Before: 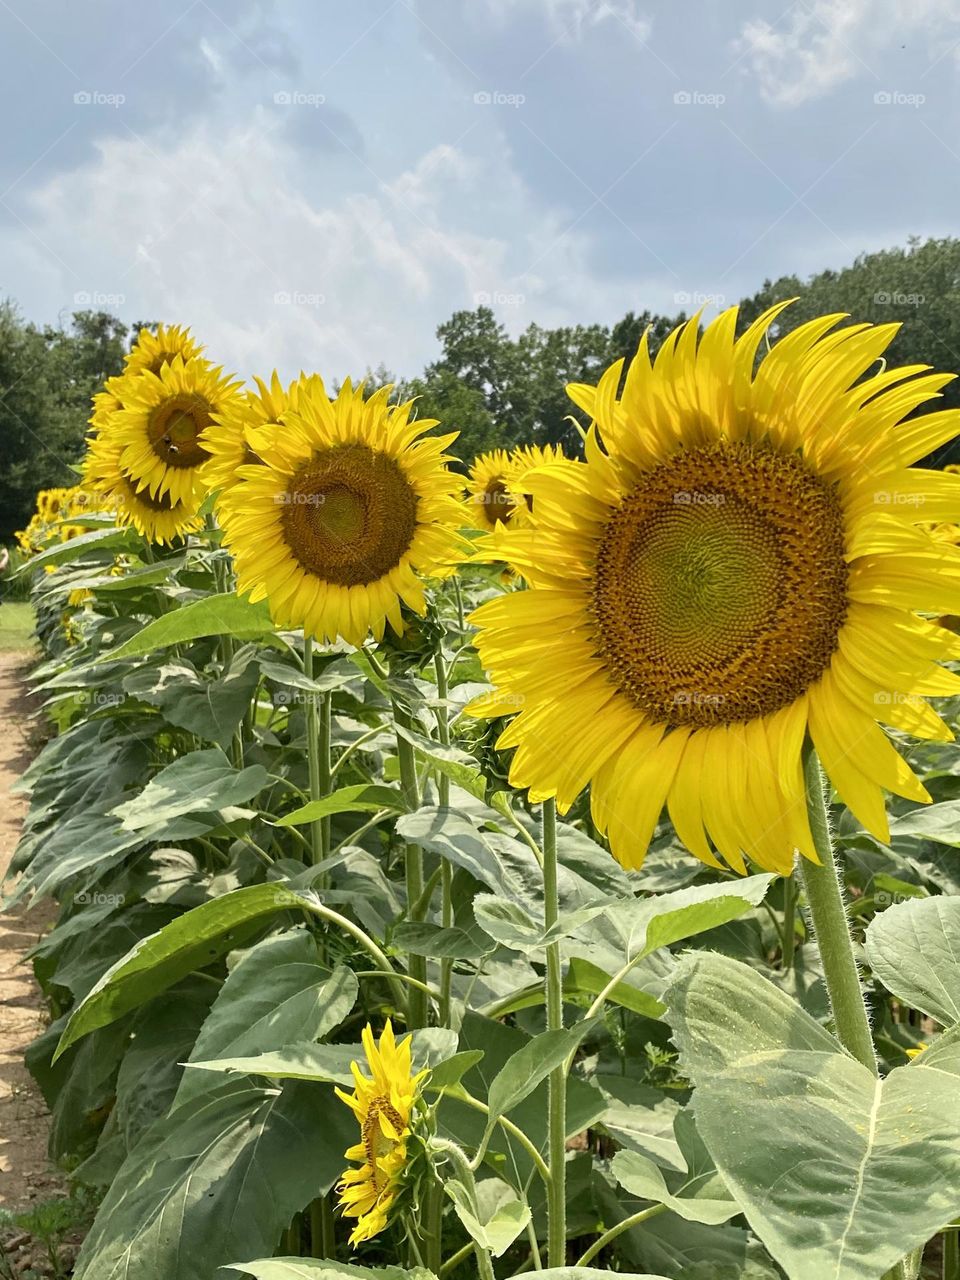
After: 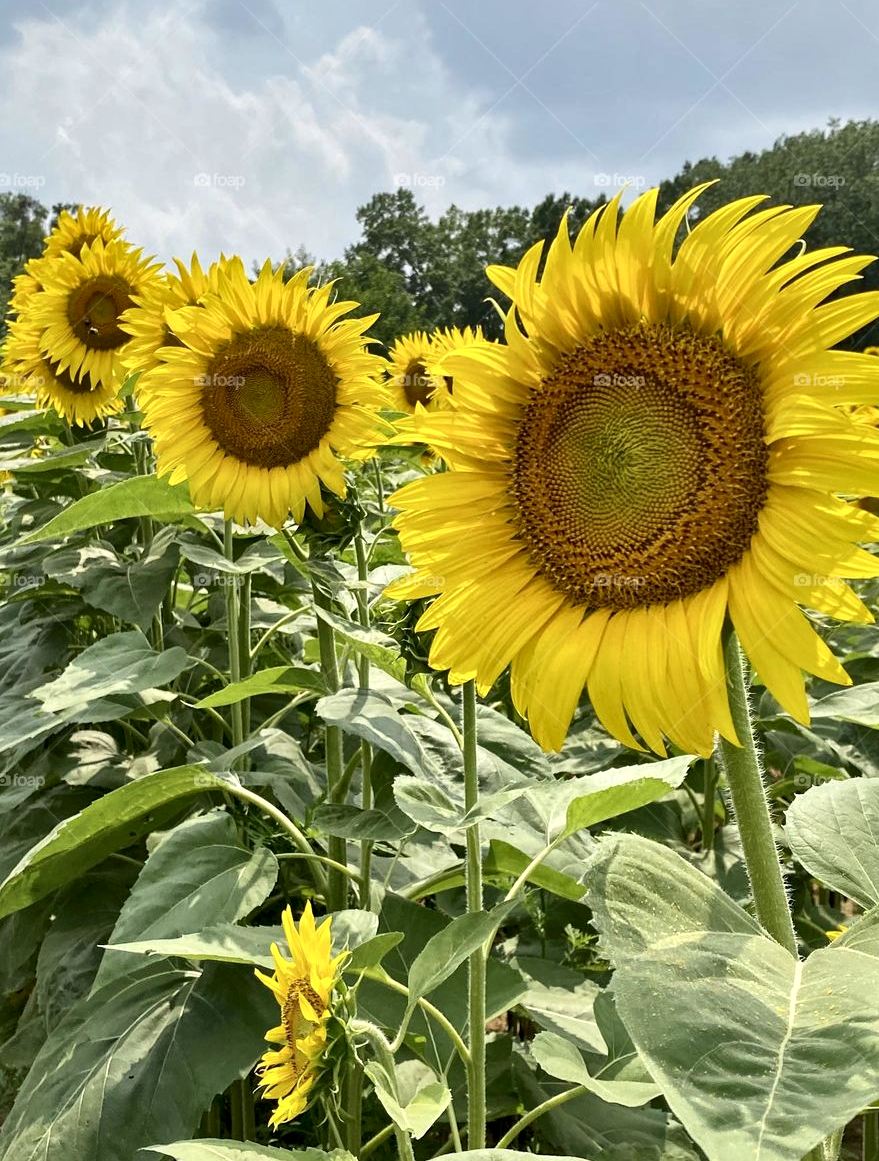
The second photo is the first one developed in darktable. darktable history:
crop and rotate: left 8.387%, top 9.26%
local contrast: mode bilateral grid, contrast 26, coarseness 60, detail 151%, midtone range 0.2
